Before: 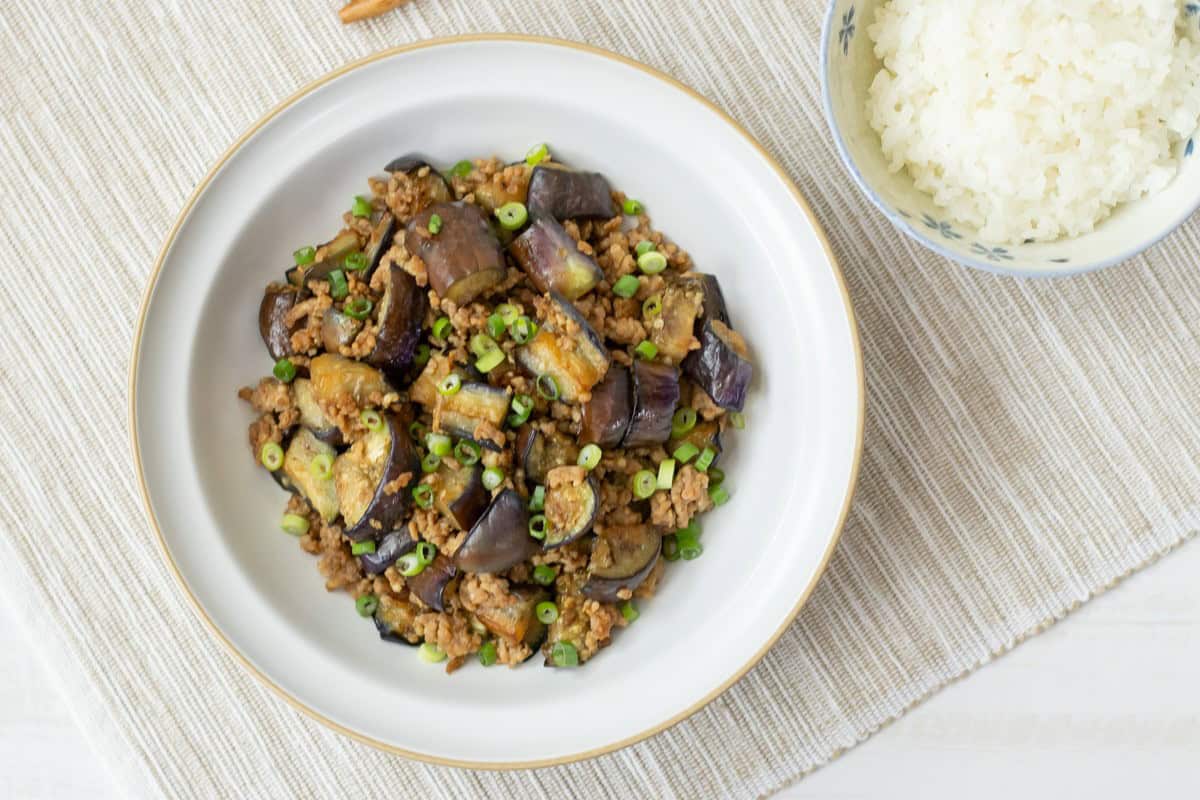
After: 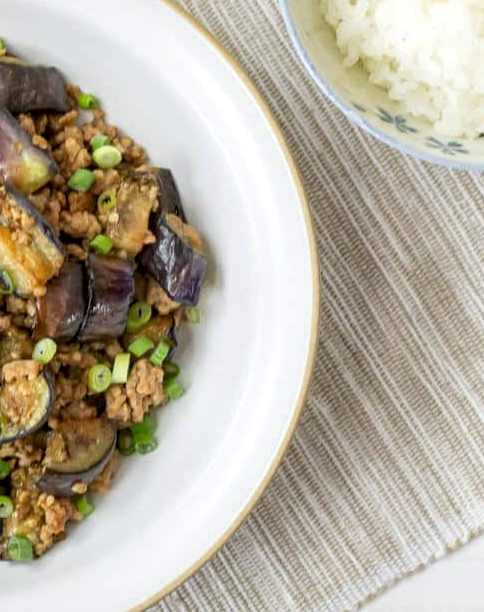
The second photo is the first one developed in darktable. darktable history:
local contrast: detail 130%
crop: left 45.422%, top 13.286%, right 14.215%, bottom 10.115%
